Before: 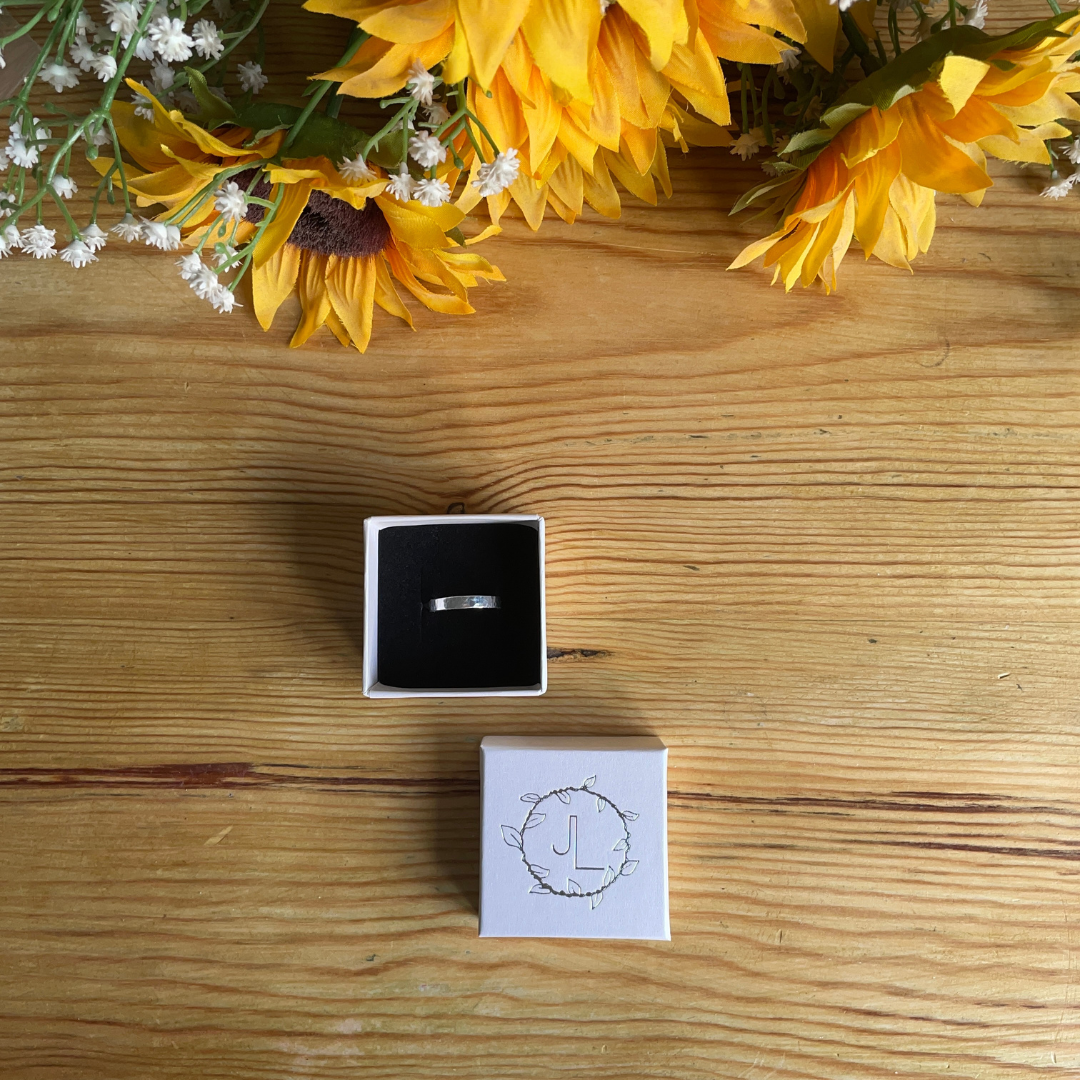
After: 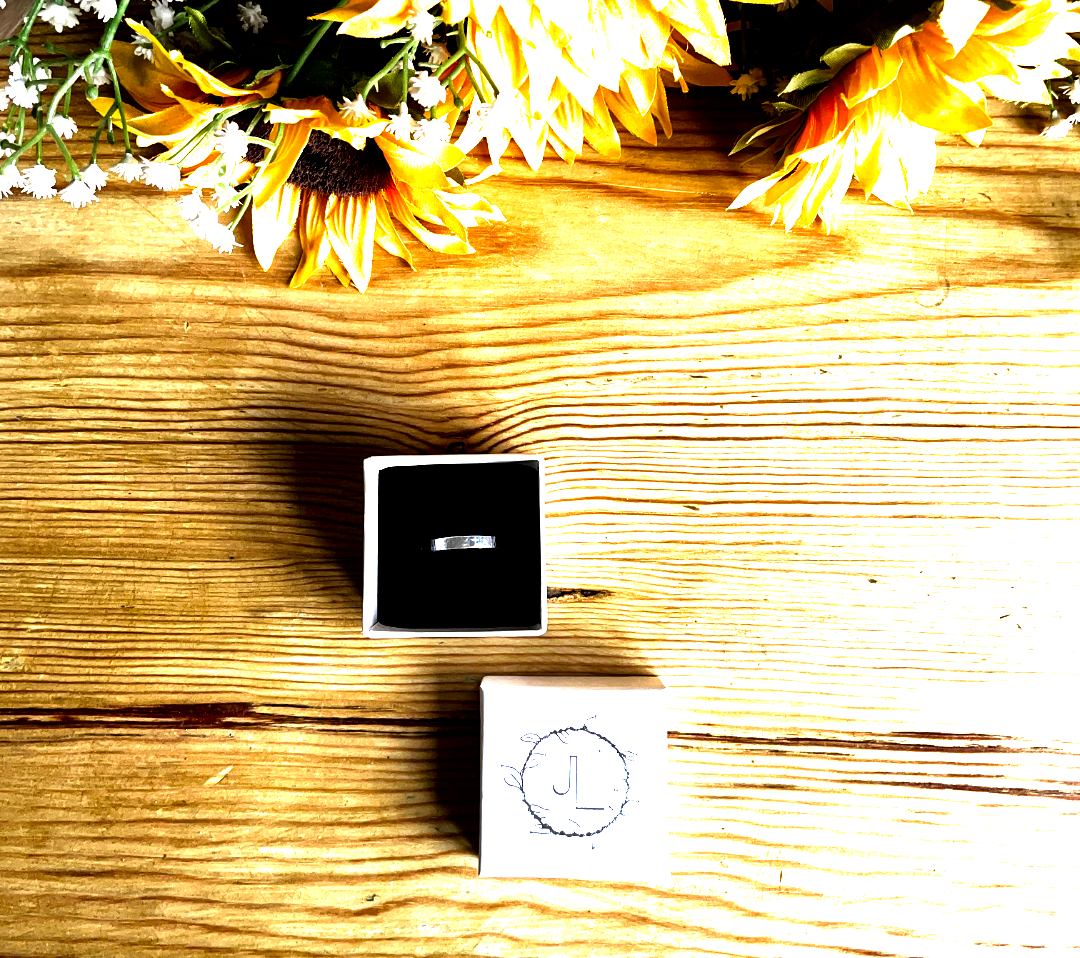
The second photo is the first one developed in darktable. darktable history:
exposure: black level correction 0.001, exposure 0.5 EV, compensate exposure bias true, compensate highlight preservation false
local contrast: mode bilateral grid, contrast 50, coarseness 50, detail 150%, midtone range 0.2
crop and rotate: top 5.609%, bottom 5.609%
tone equalizer: -8 EV -0.75 EV, -7 EV -0.7 EV, -6 EV -0.6 EV, -5 EV -0.4 EV, -3 EV 0.4 EV, -2 EV 0.6 EV, -1 EV 0.7 EV, +0 EV 0.75 EV, edges refinement/feathering 500, mask exposure compensation -1.57 EV, preserve details no
filmic rgb: black relative exposure -8.2 EV, white relative exposure 2.2 EV, threshold 3 EV, hardness 7.11, latitude 85.74%, contrast 1.696, highlights saturation mix -4%, shadows ↔ highlights balance -2.69%, preserve chrominance no, color science v5 (2021), contrast in shadows safe, contrast in highlights safe, enable highlight reconstruction true
